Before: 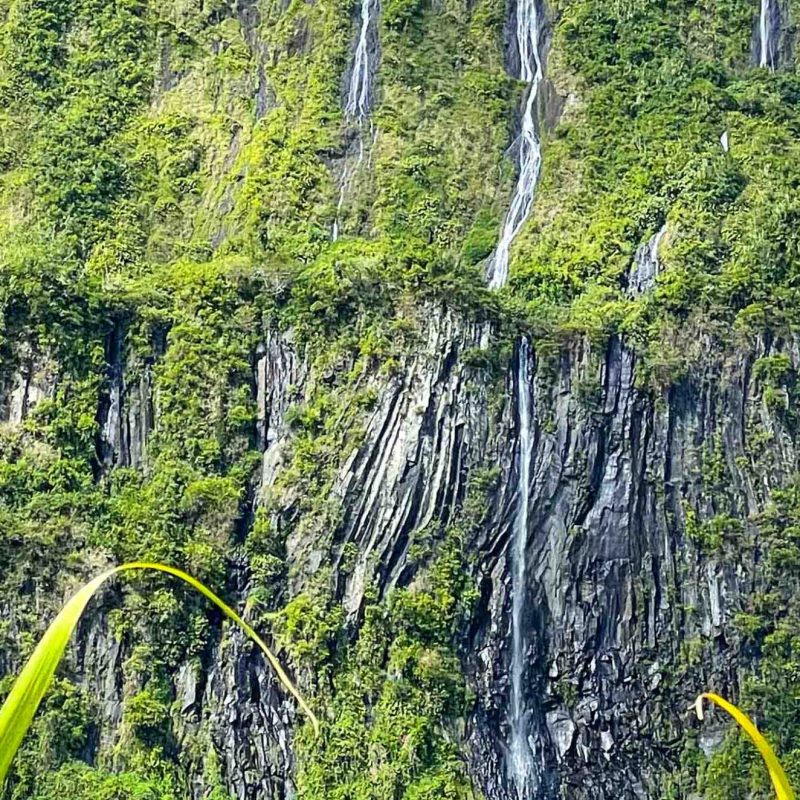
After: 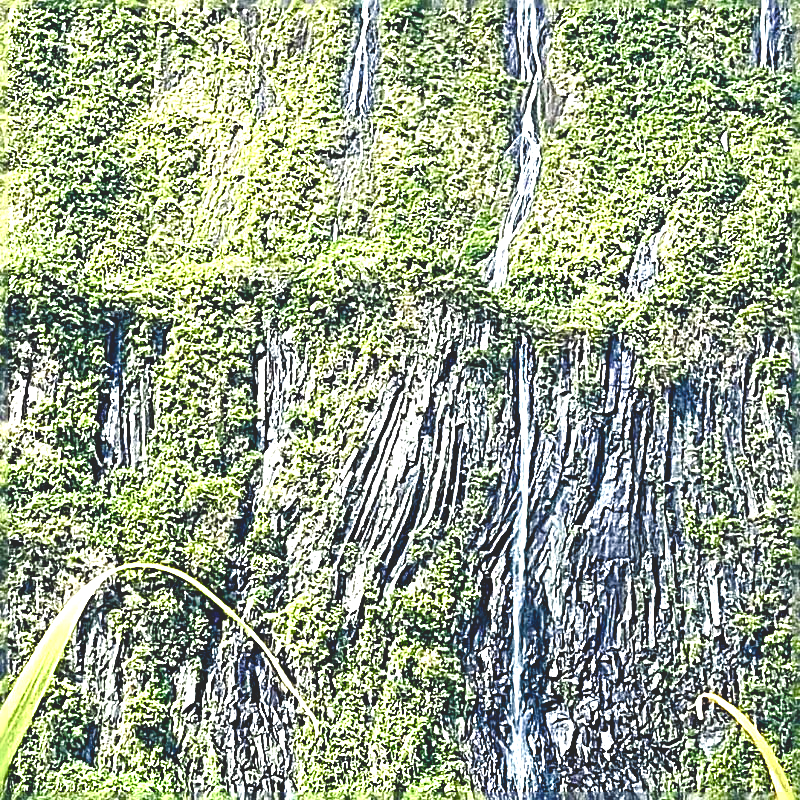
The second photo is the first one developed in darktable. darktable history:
color balance rgb: global offset › luminance 1.967%, perceptual saturation grading › global saturation 20%, perceptual saturation grading › highlights -50.094%, perceptual saturation grading › shadows 31.132%, global vibrance 20%
exposure: black level correction 0, exposure 1.098 EV, compensate highlight preservation false
sharpen: radius 3.151, amount 1.716
